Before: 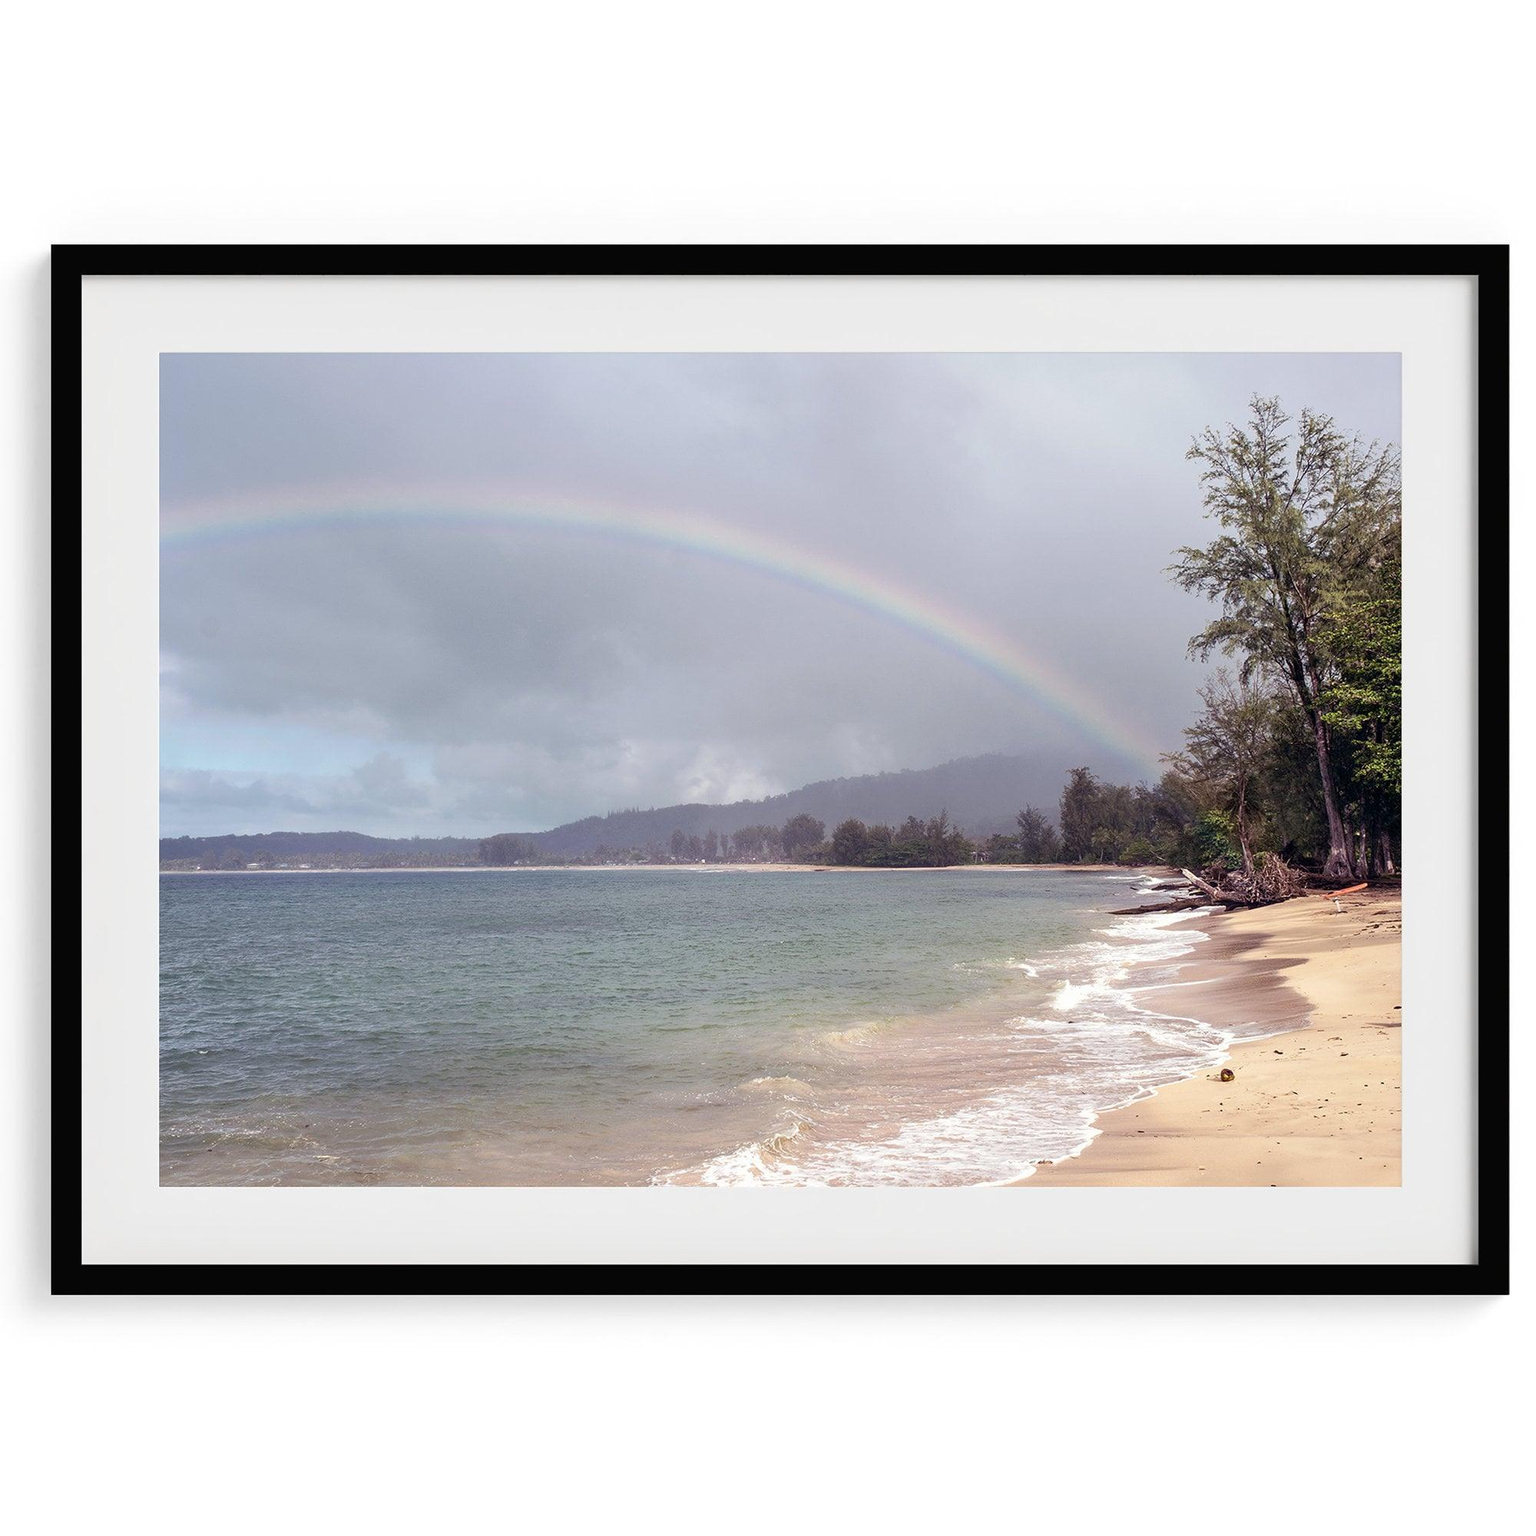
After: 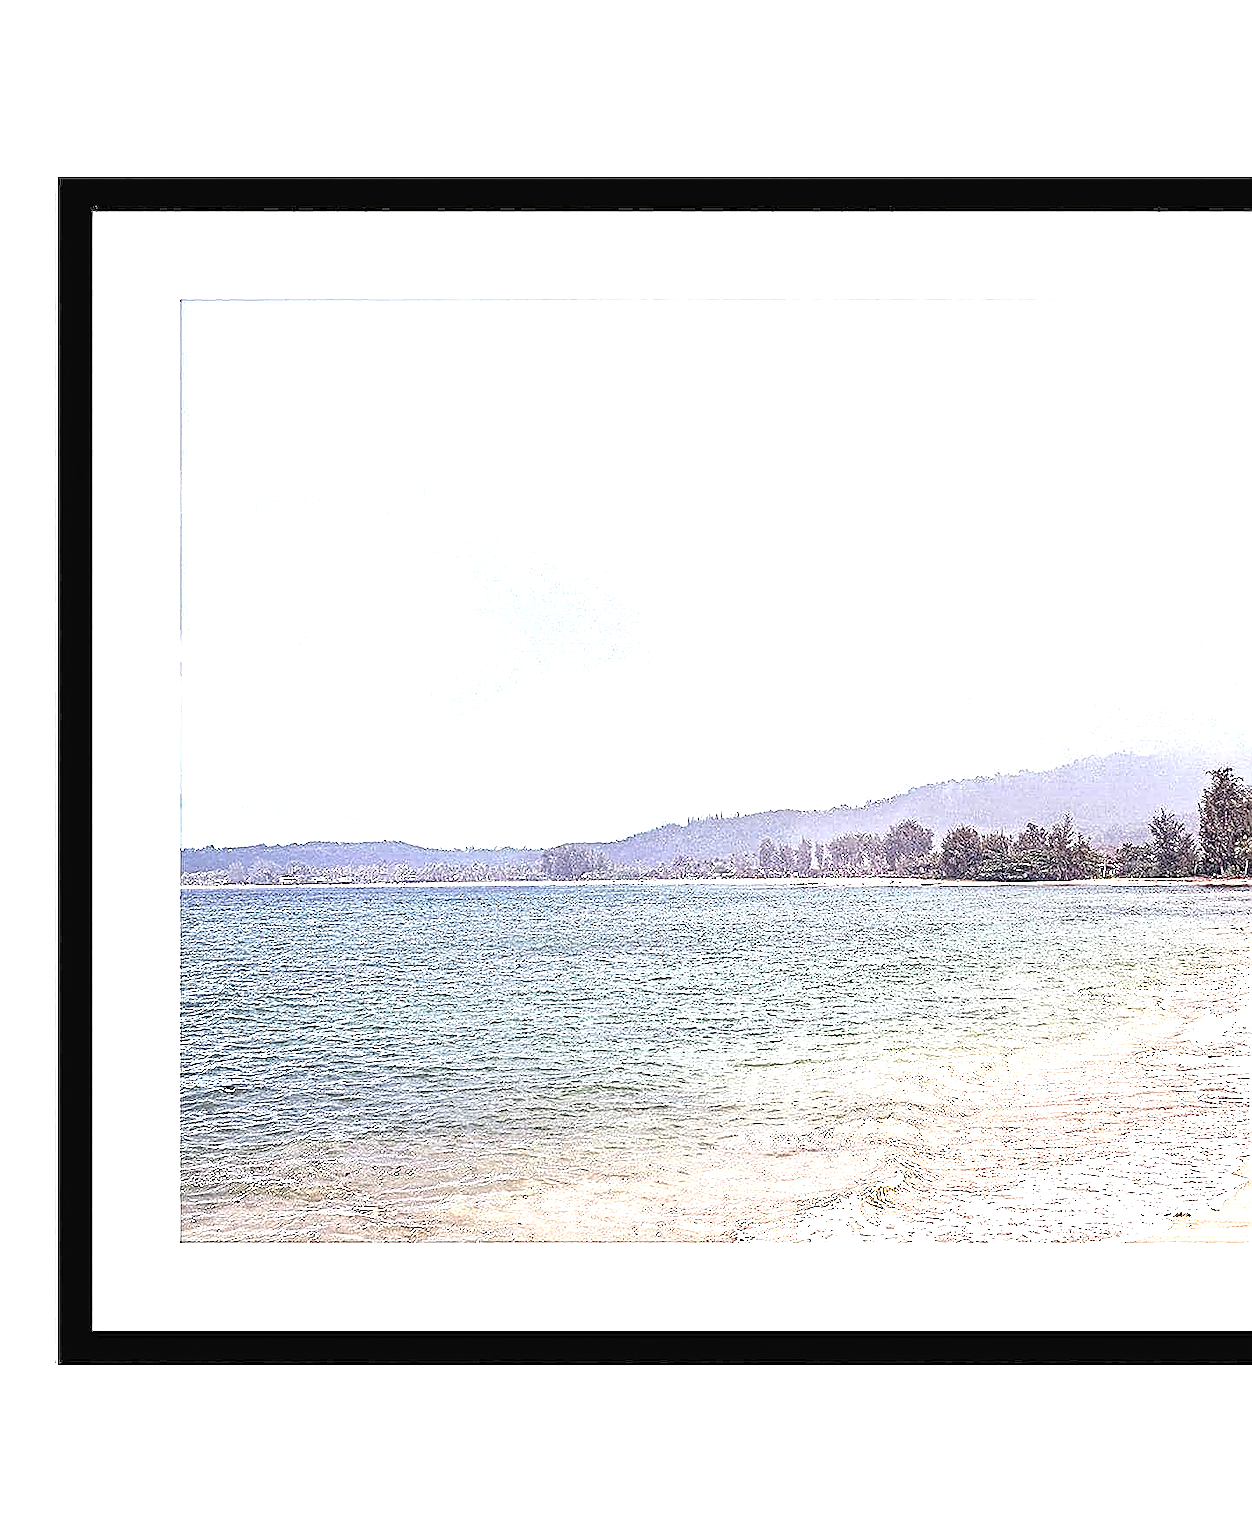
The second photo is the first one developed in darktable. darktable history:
crop: top 5.798%, right 27.859%, bottom 5.773%
sharpen: radius 1.405, amount 1.256, threshold 0.674
exposure: black level correction 0.001, exposure 1.639 EV, compensate highlight preservation false
contrast equalizer: octaves 7, y [[0.406, 0.494, 0.589, 0.753, 0.877, 0.999], [0.5 ×6], [0.5 ×6], [0 ×6], [0 ×6]], mix 0.606
